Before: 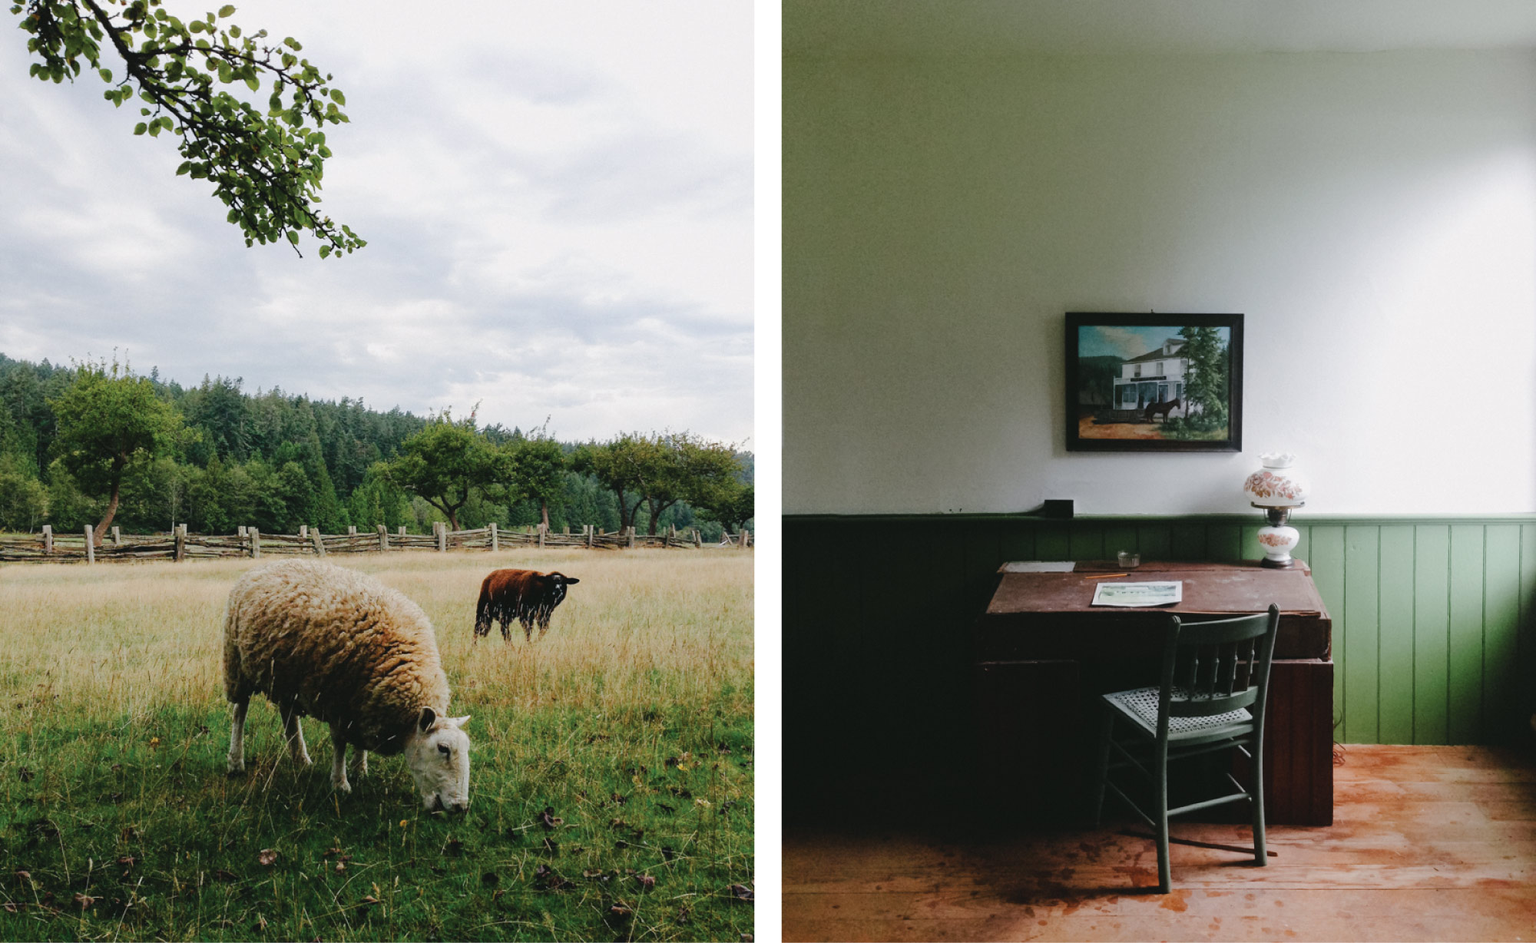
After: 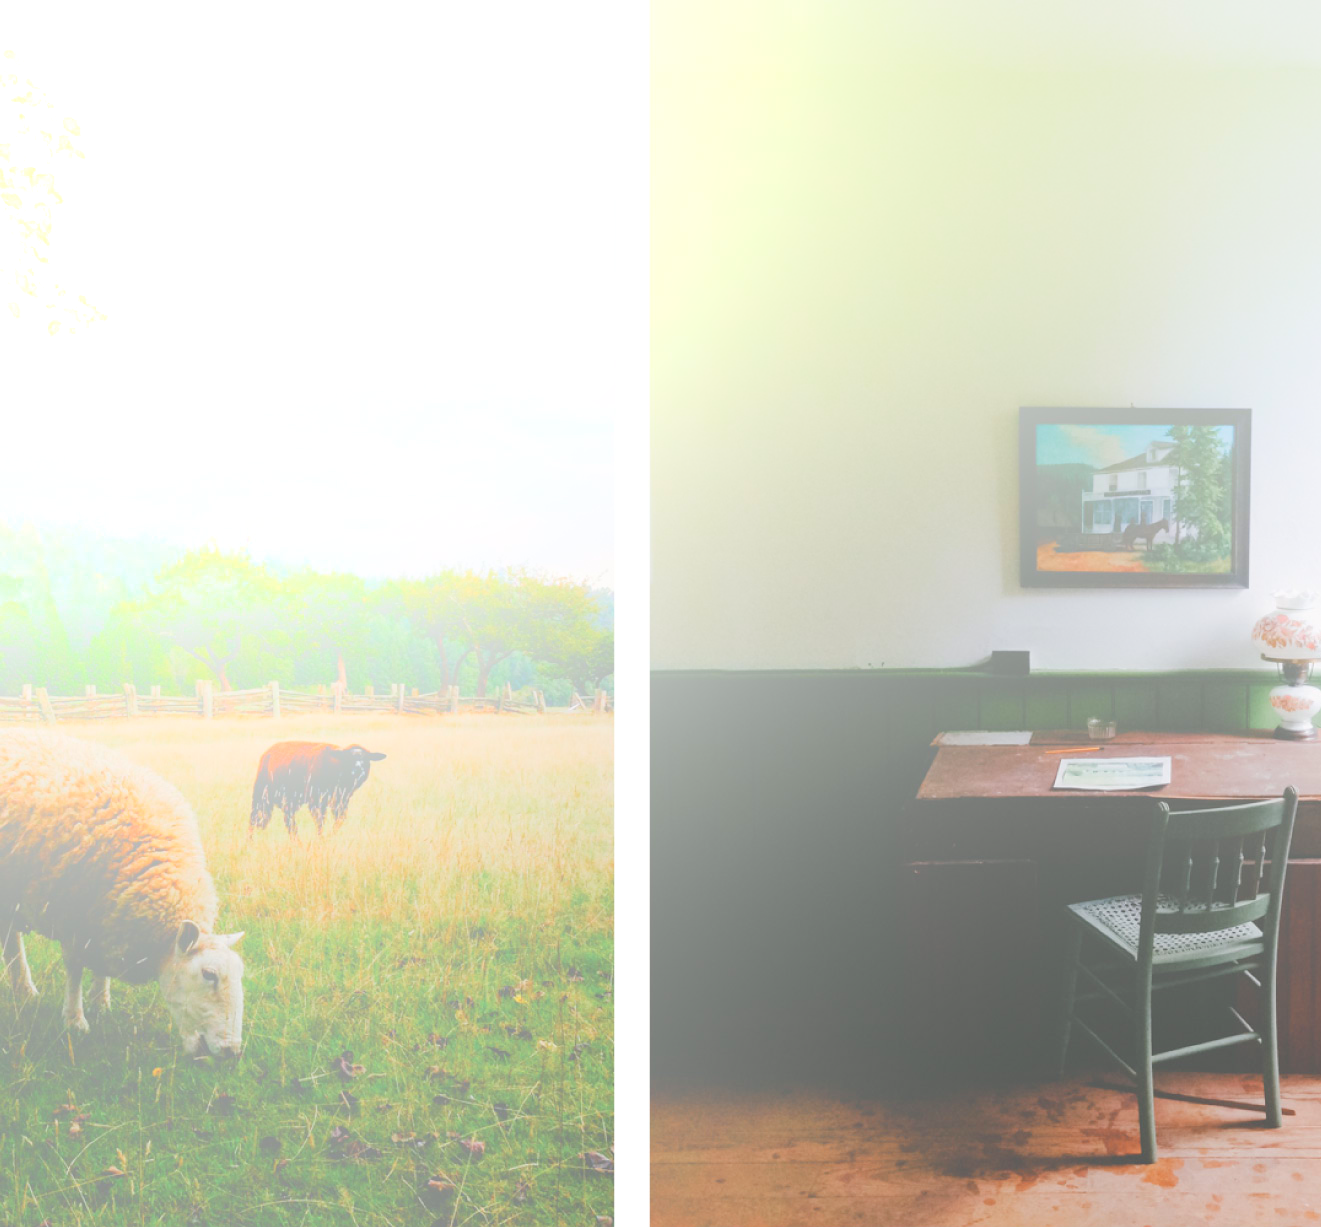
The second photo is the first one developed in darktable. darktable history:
crop and rotate: left 18.442%, right 15.508%
bloom: size 70%, threshold 25%, strength 70%
